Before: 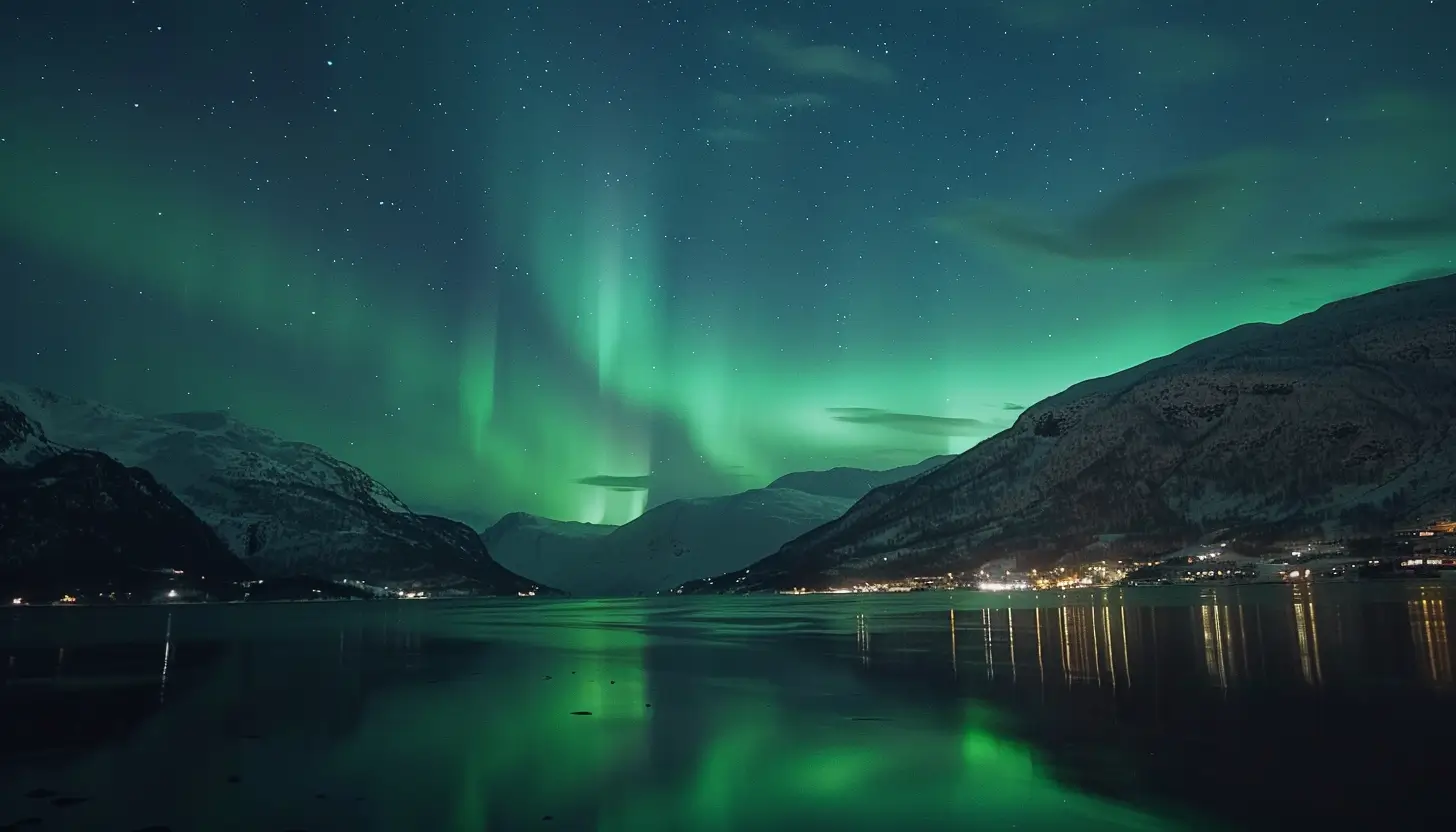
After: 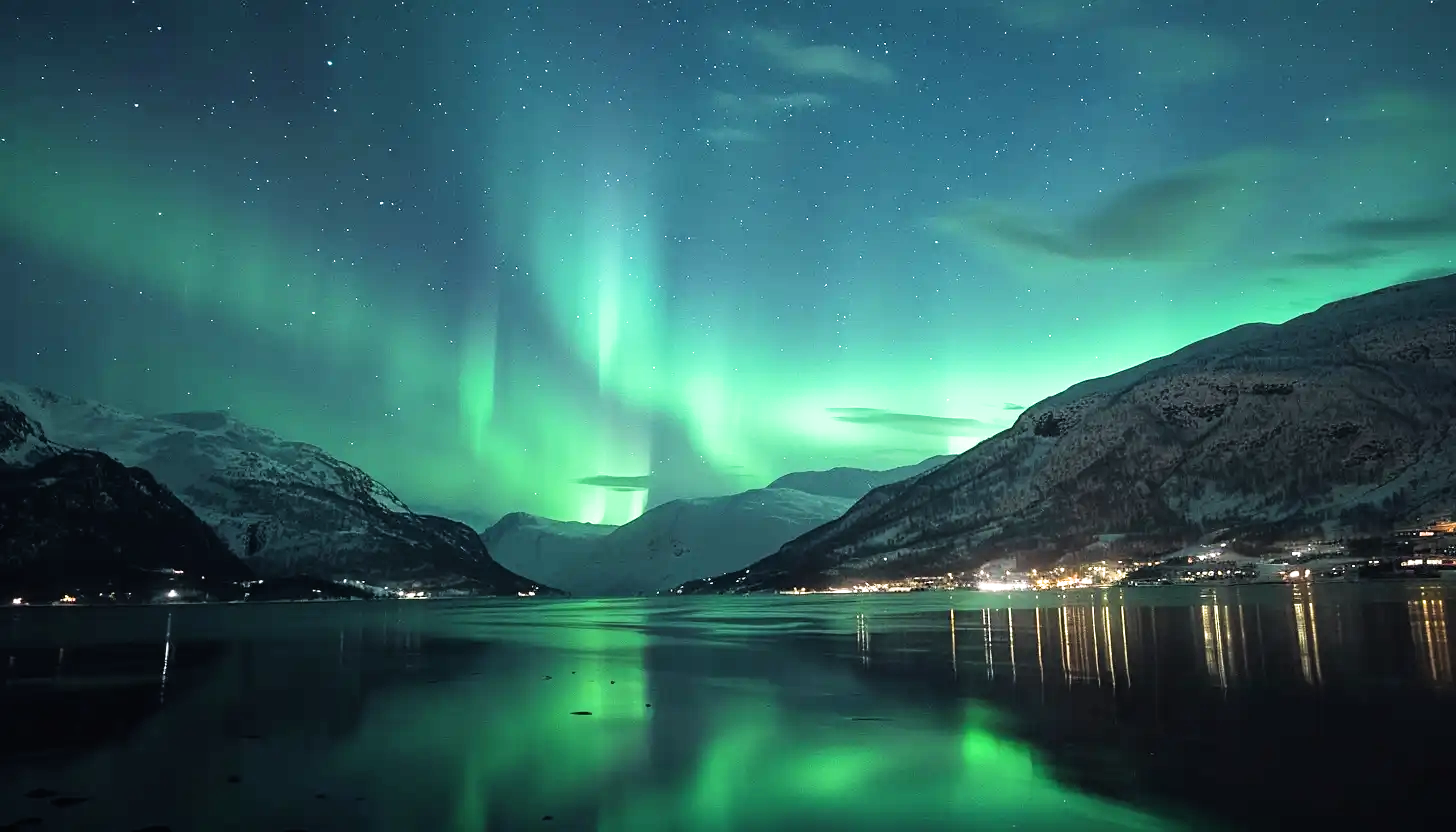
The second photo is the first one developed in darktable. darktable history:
exposure: black level correction 0, exposure 1.2 EV, compensate highlight preservation false
filmic rgb: black relative exposure -8.07 EV, white relative exposure 3 EV, hardness 5.35, contrast 1.25
